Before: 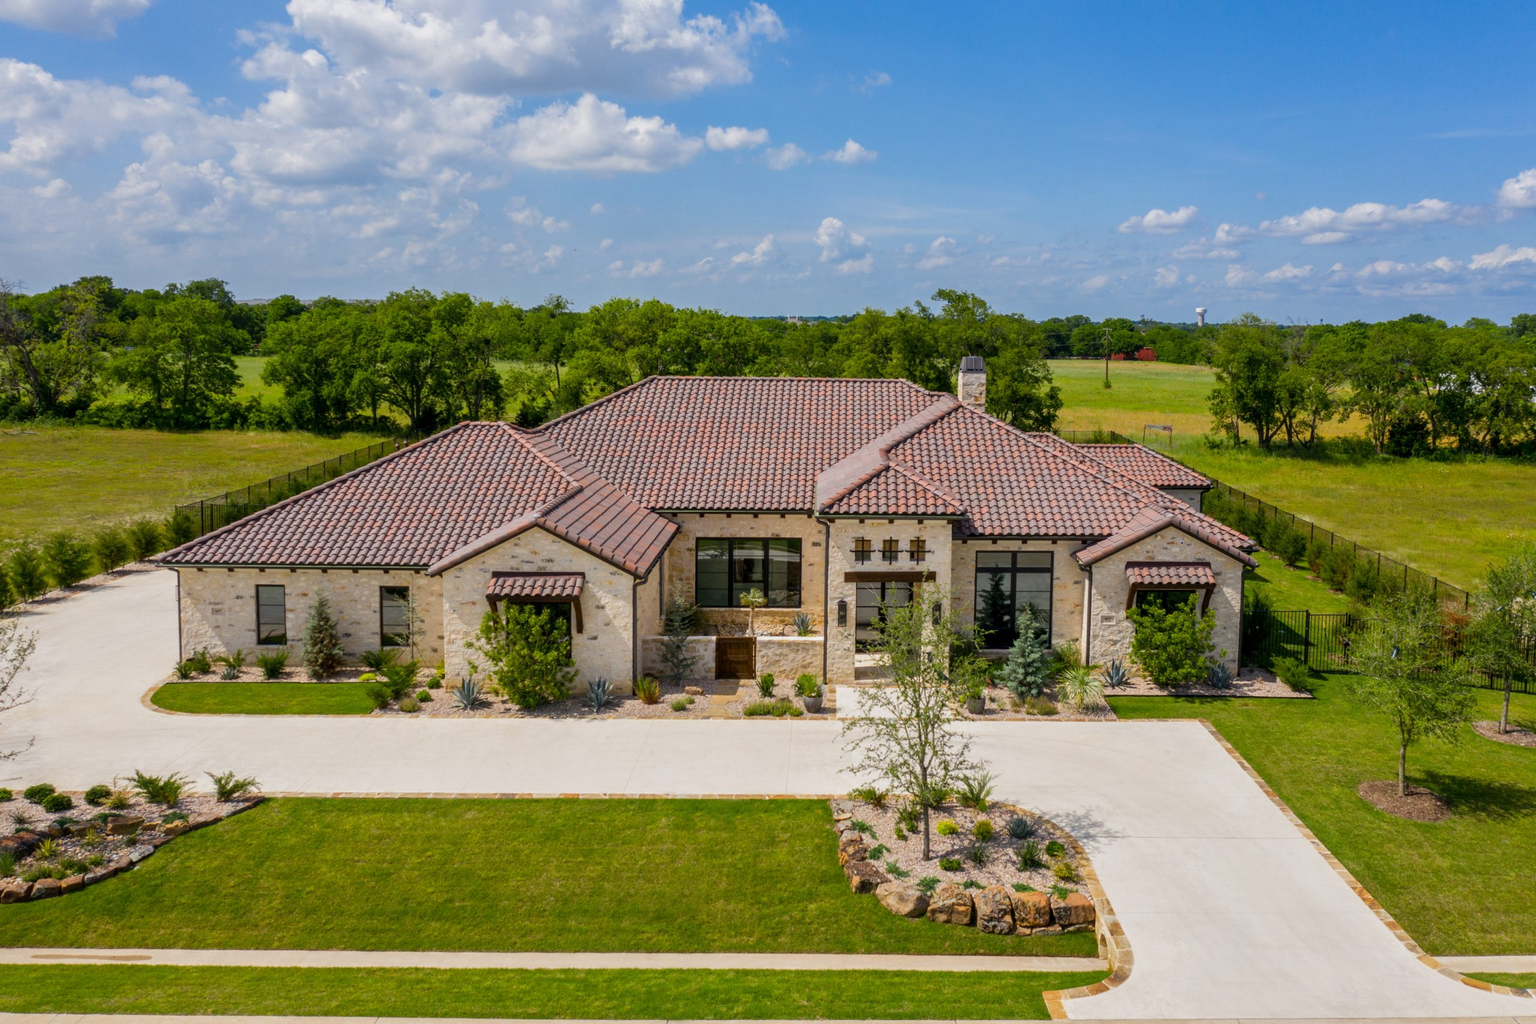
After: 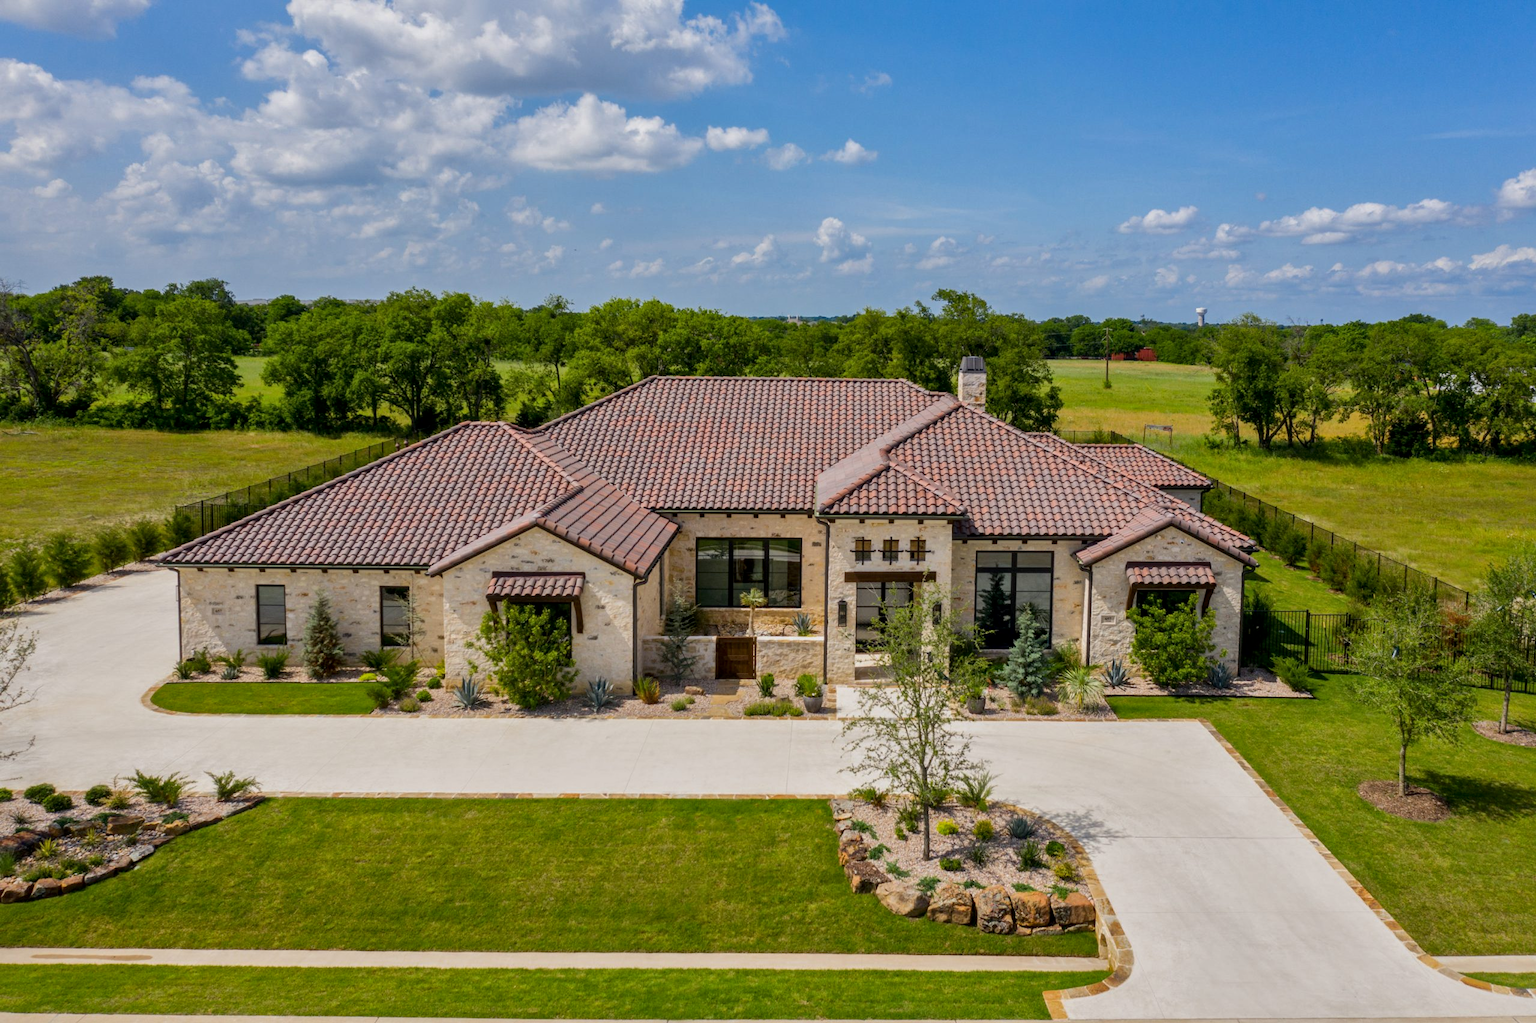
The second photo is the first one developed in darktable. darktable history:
local contrast: mode bilateral grid, contrast 20, coarseness 50, detail 120%, midtone range 0.2
shadows and highlights: shadows -20, white point adjustment -2, highlights -35
